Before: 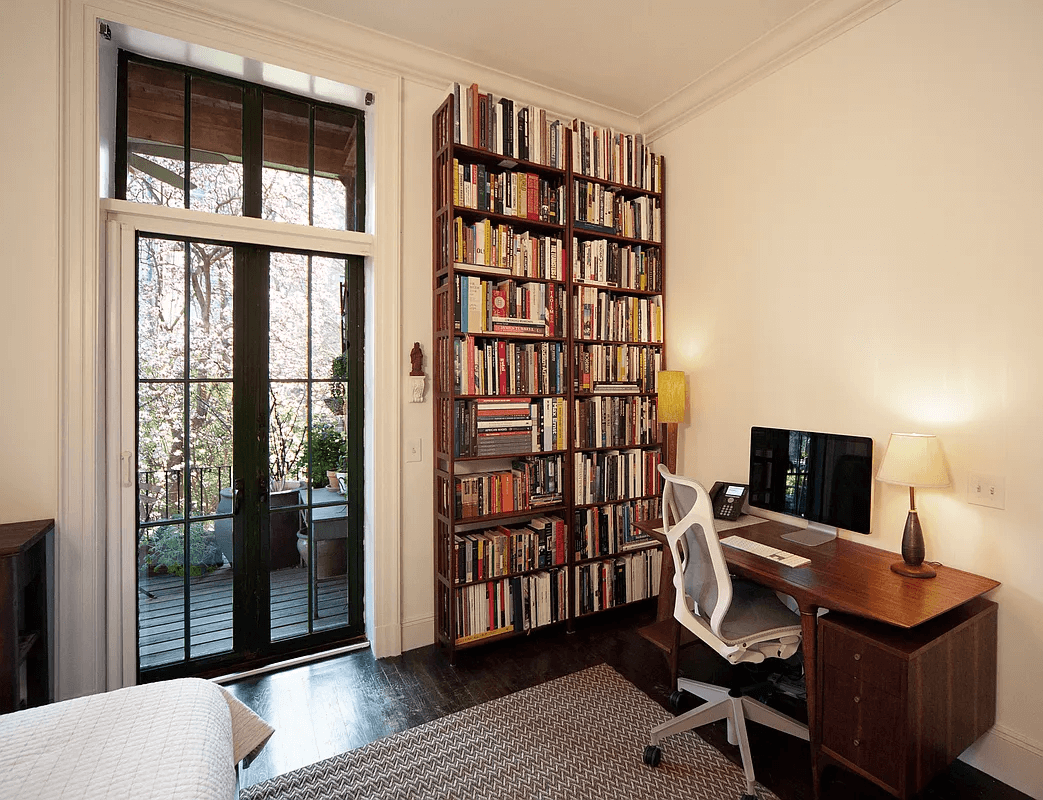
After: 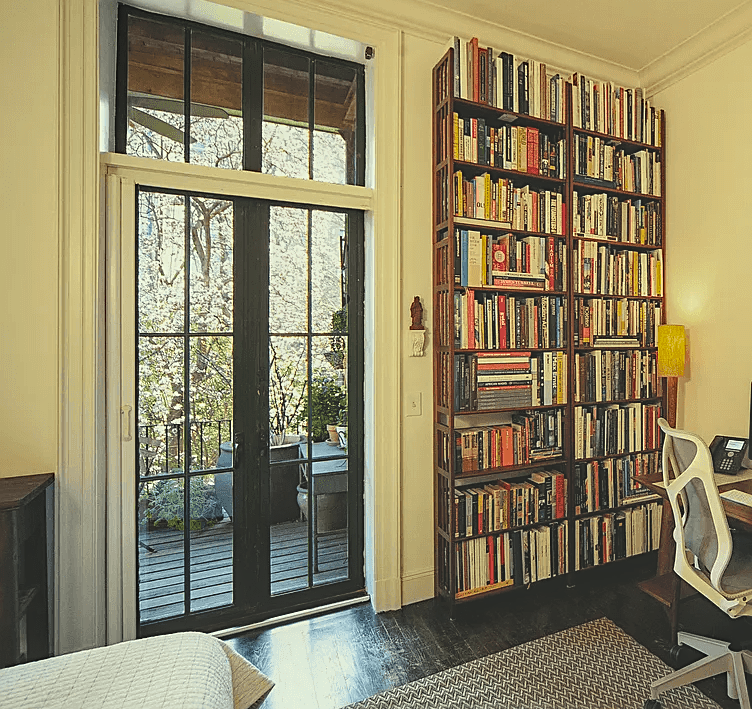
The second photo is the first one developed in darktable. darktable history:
crop: top 5.757%, right 27.865%, bottom 5.572%
color correction: highlights a* -5.74, highlights b* 10.69
sharpen: on, module defaults
haze removal: compatibility mode true, adaptive false
exposure: black level correction -0.026, exposure -0.12 EV, compensate exposure bias true, compensate highlight preservation false
tone curve: curves: ch0 [(0, 0) (0.07, 0.052) (0.23, 0.254) (0.486, 0.53) (0.822, 0.825) (0.994, 0.955)]; ch1 [(0, 0) (0.226, 0.261) (0.379, 0.442) (0.469, 0.472) (0.495, 0.495) (0.514, 0.504) (0.561, 0.568) (0.59, 0.612) (1, 1)]; ch2 [(0, 0) (0.269, 0.299) (0.459, 0.441) (0.498, 0.499) (0.523, 0.52) (0.551, 0.576) (0.629, 0.643) (0.659, 0.681) (0.718, 0.764) (1, 1)], color space Lab, independent channels, preserve colors none
local contrast: on, module defaults
